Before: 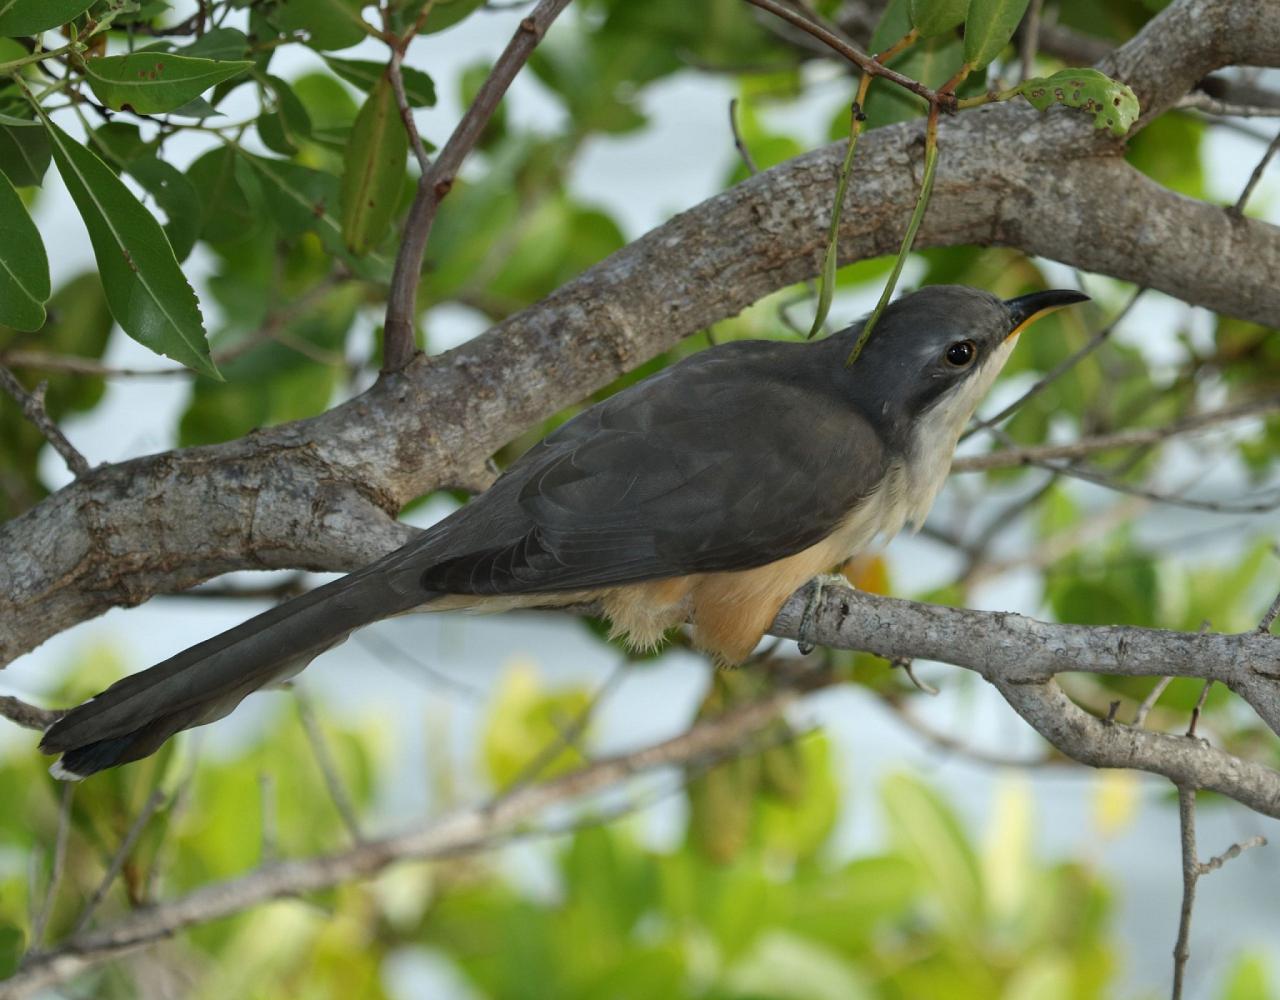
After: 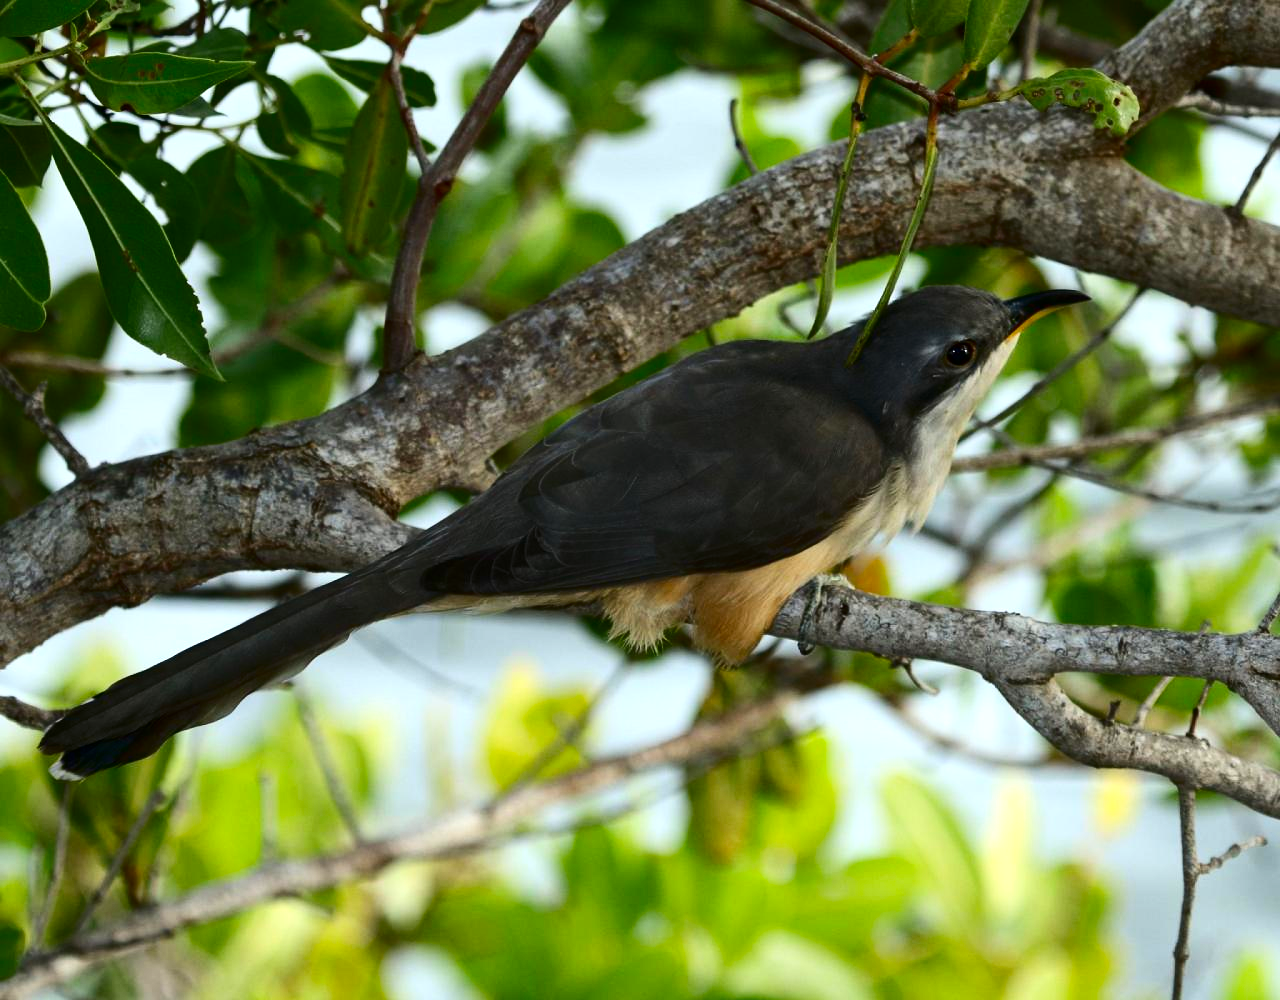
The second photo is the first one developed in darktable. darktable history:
exposure: exposure 0.379 EV, compensate highlight preservation false
contrast brightness saturation: contrast 0.219, brightness -0.193, saturation 0.235
tone equalizer: edges refinement/feathering 500, mask exposure compensation -1.57 EV, preserve details no
